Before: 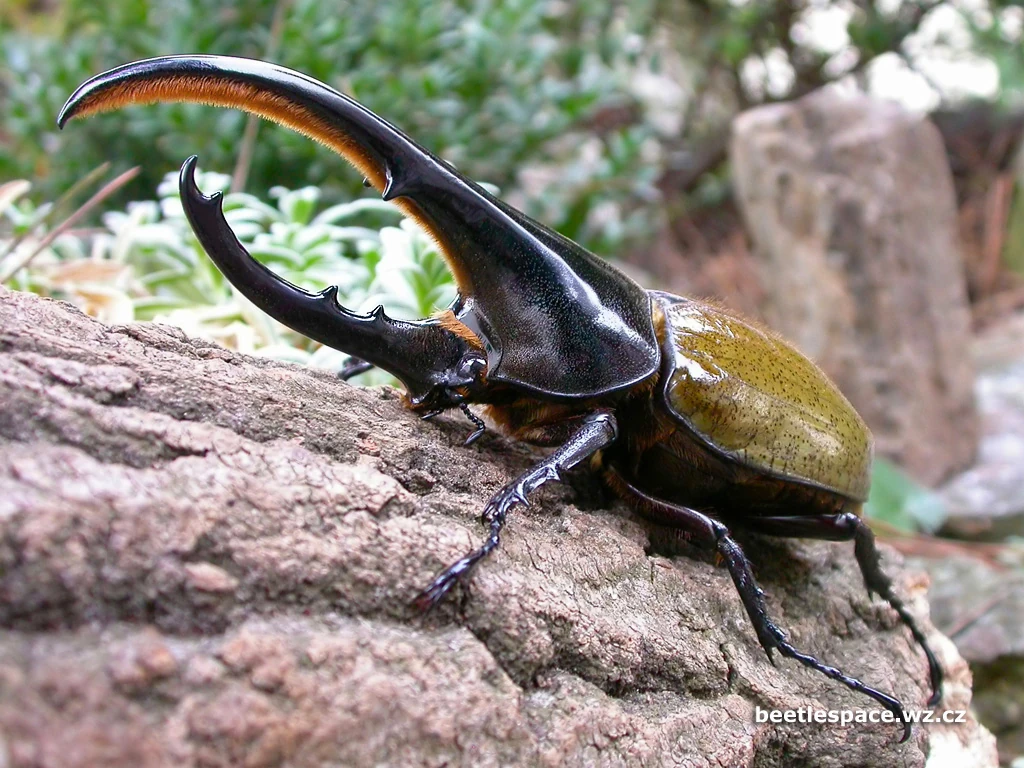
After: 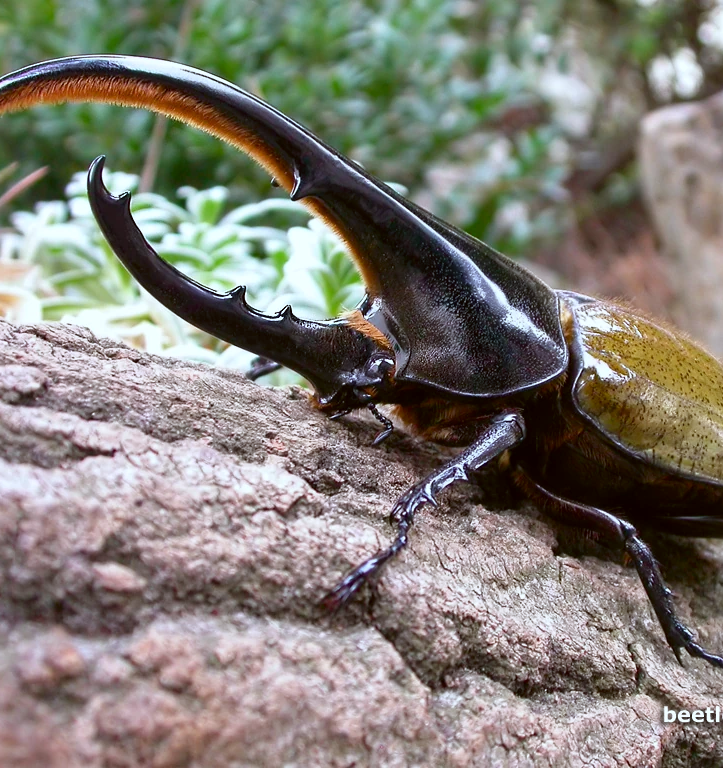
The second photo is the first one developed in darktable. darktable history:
color correction: highlights a* -3.41, highlights b* -6.47, shadows a* 3.11, shadows b* 5.62
crop and rotate: left 9.009%, right 20.347%
contrast brightness saturation: contrast 0.026, brightness -0.034
